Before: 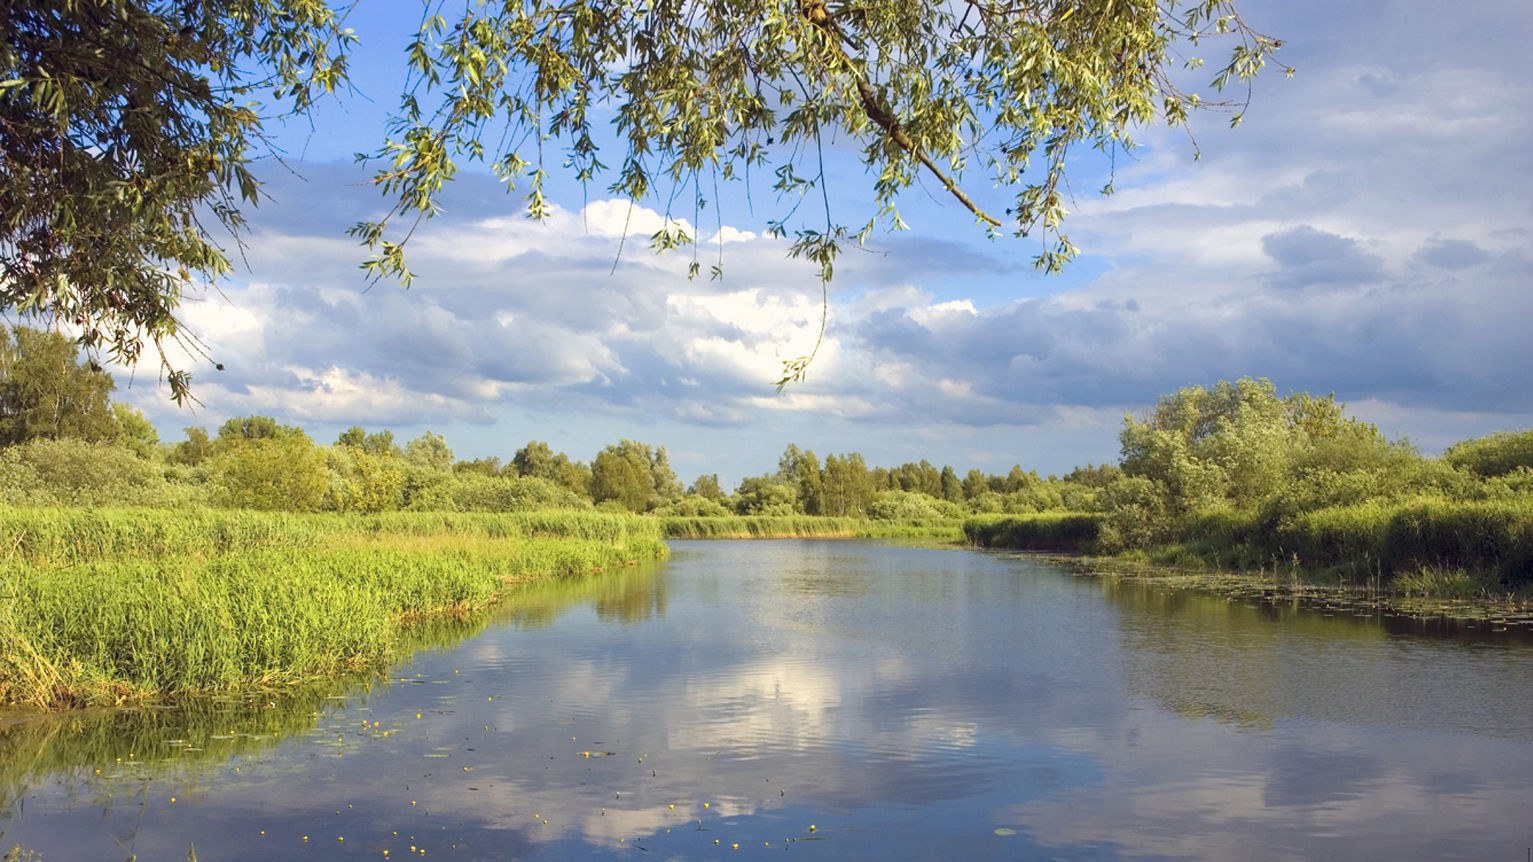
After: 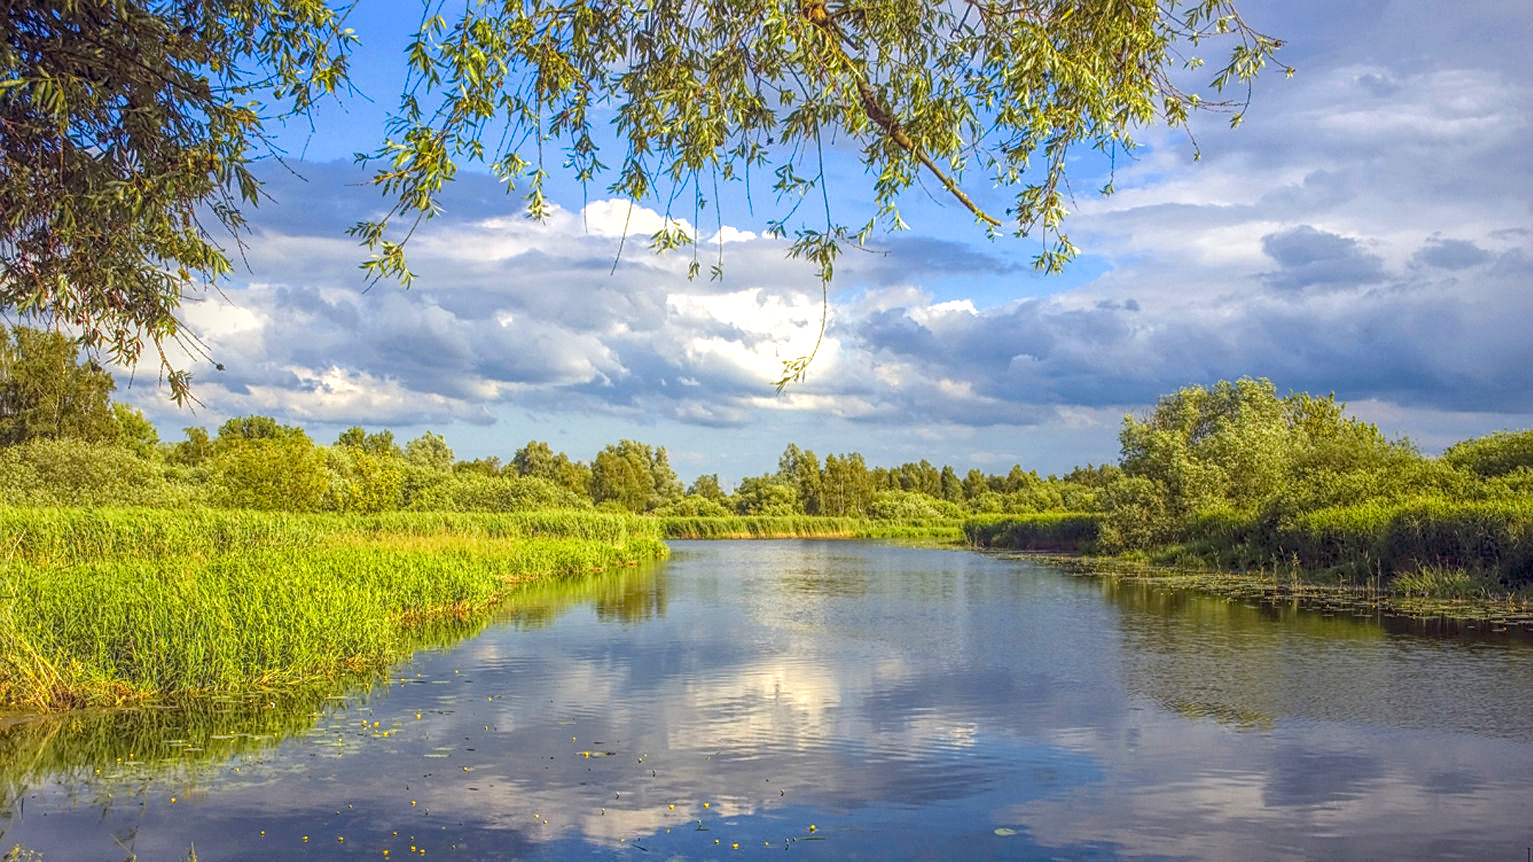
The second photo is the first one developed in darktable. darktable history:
local contrast: highlights 20%, shadows 30%, detail 200%, midtone range 0.2
contrast brightness saturation: contrast 0.09, saturation 0.28
sharpen: on, module defaults
